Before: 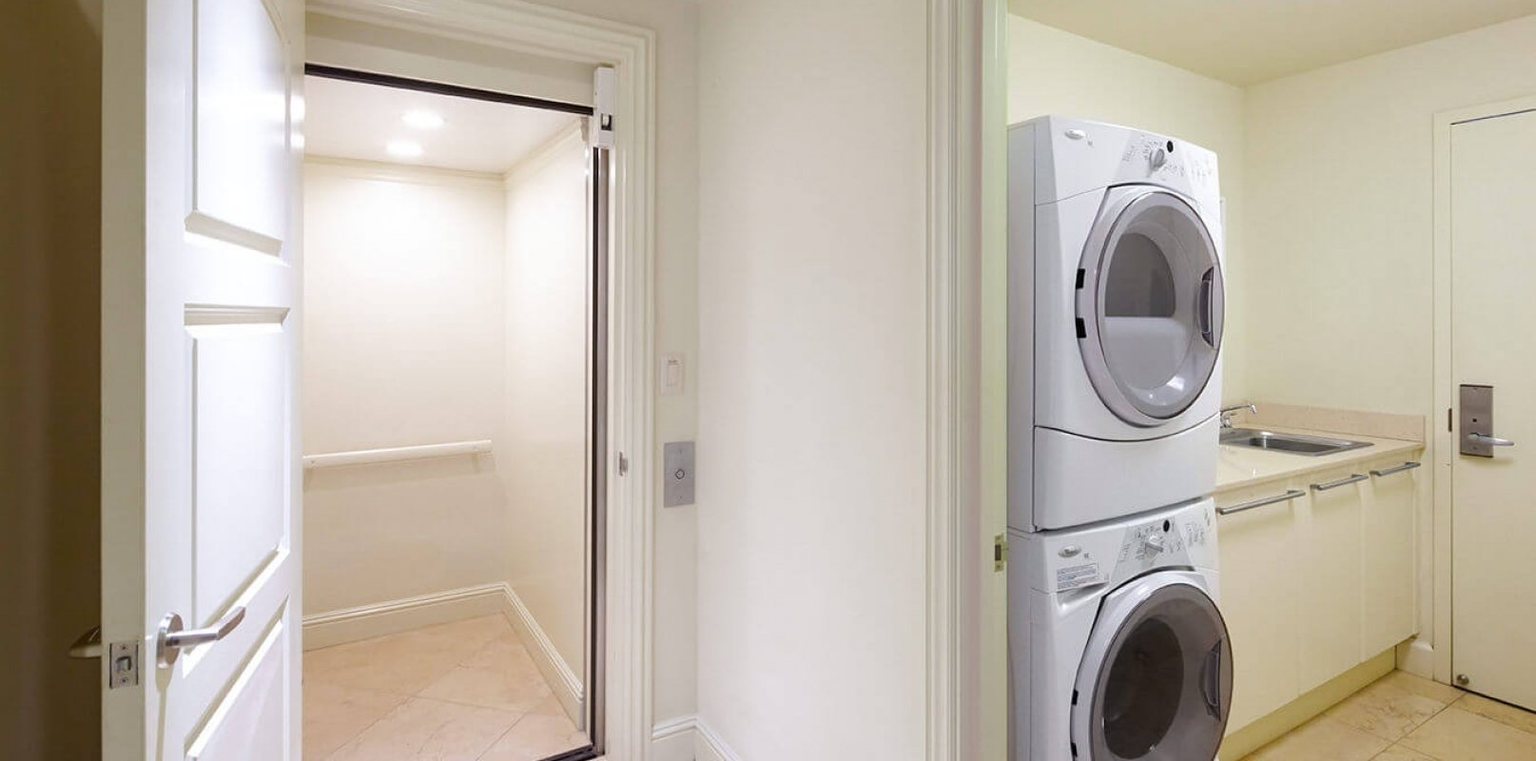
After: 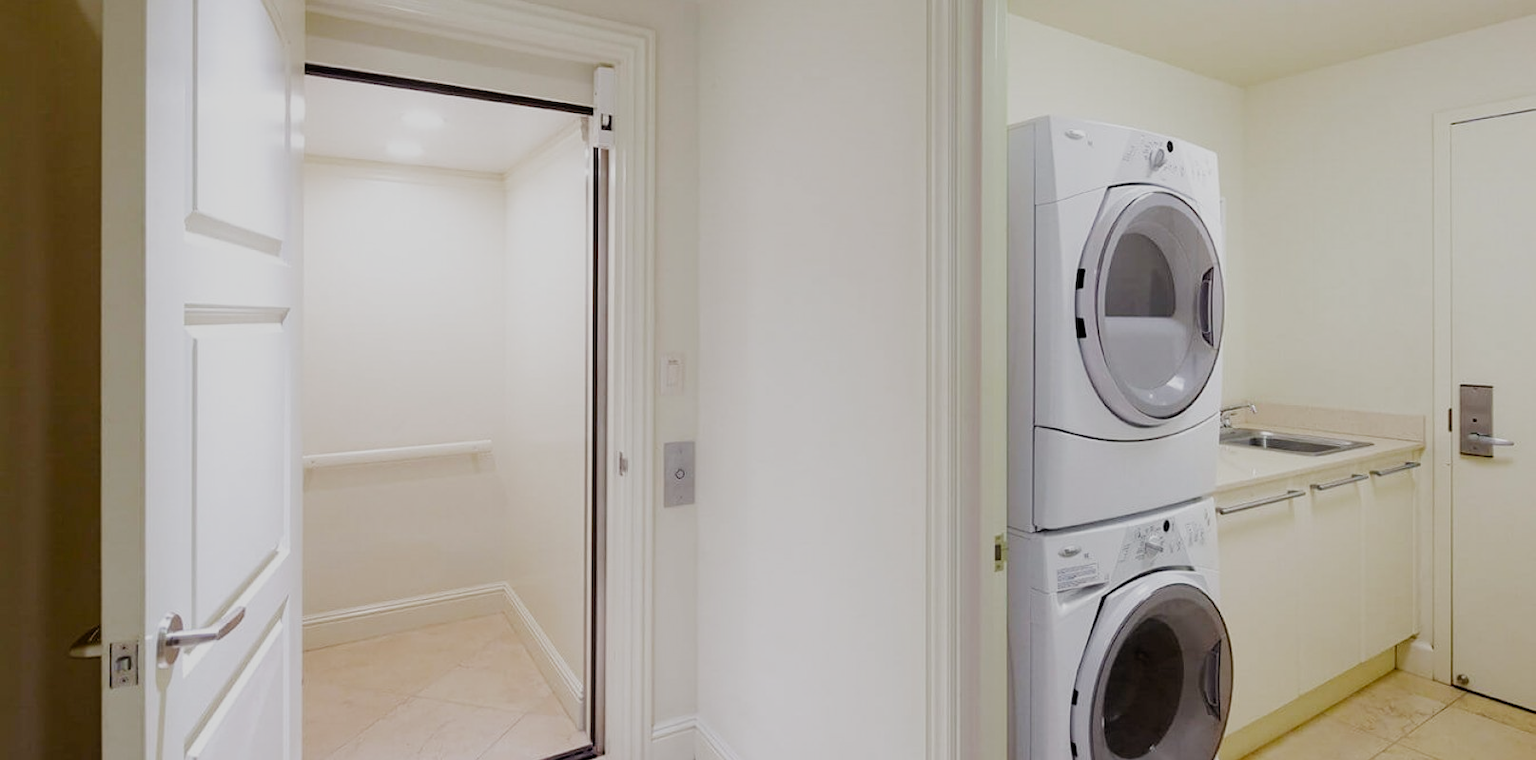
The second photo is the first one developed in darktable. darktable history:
filmic rgb: black relative exposure -7.65 EV, white relative exposure 4.56 EV, hardness 3.61, add noise in highlights 0.001, preserve chrominance no, color science v3 (2019), use custom middle-gray values true, iterations of high-quality reconstruction 0, contrast in highlights soft
